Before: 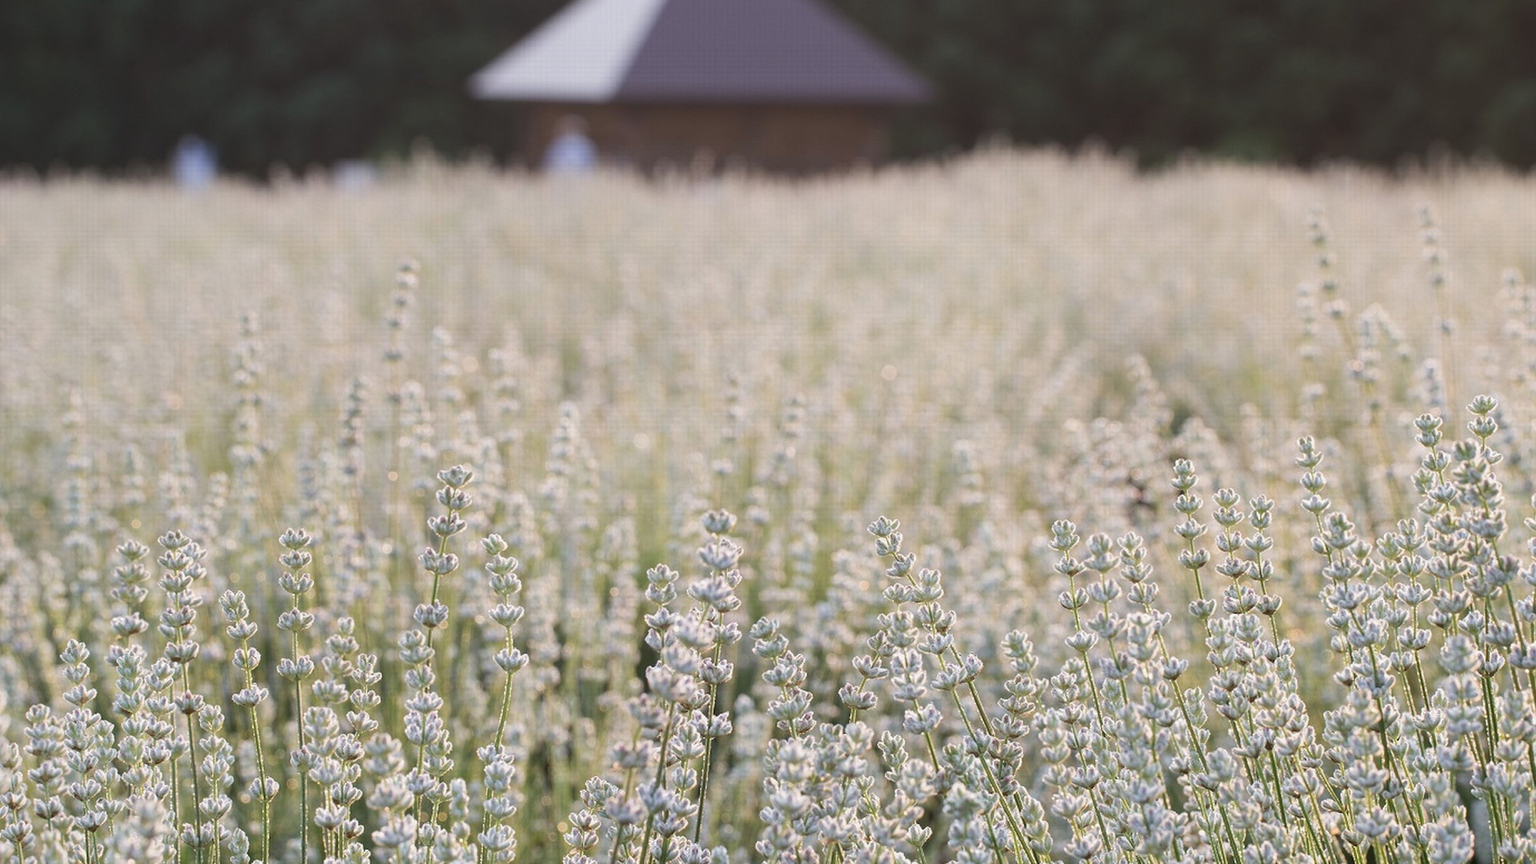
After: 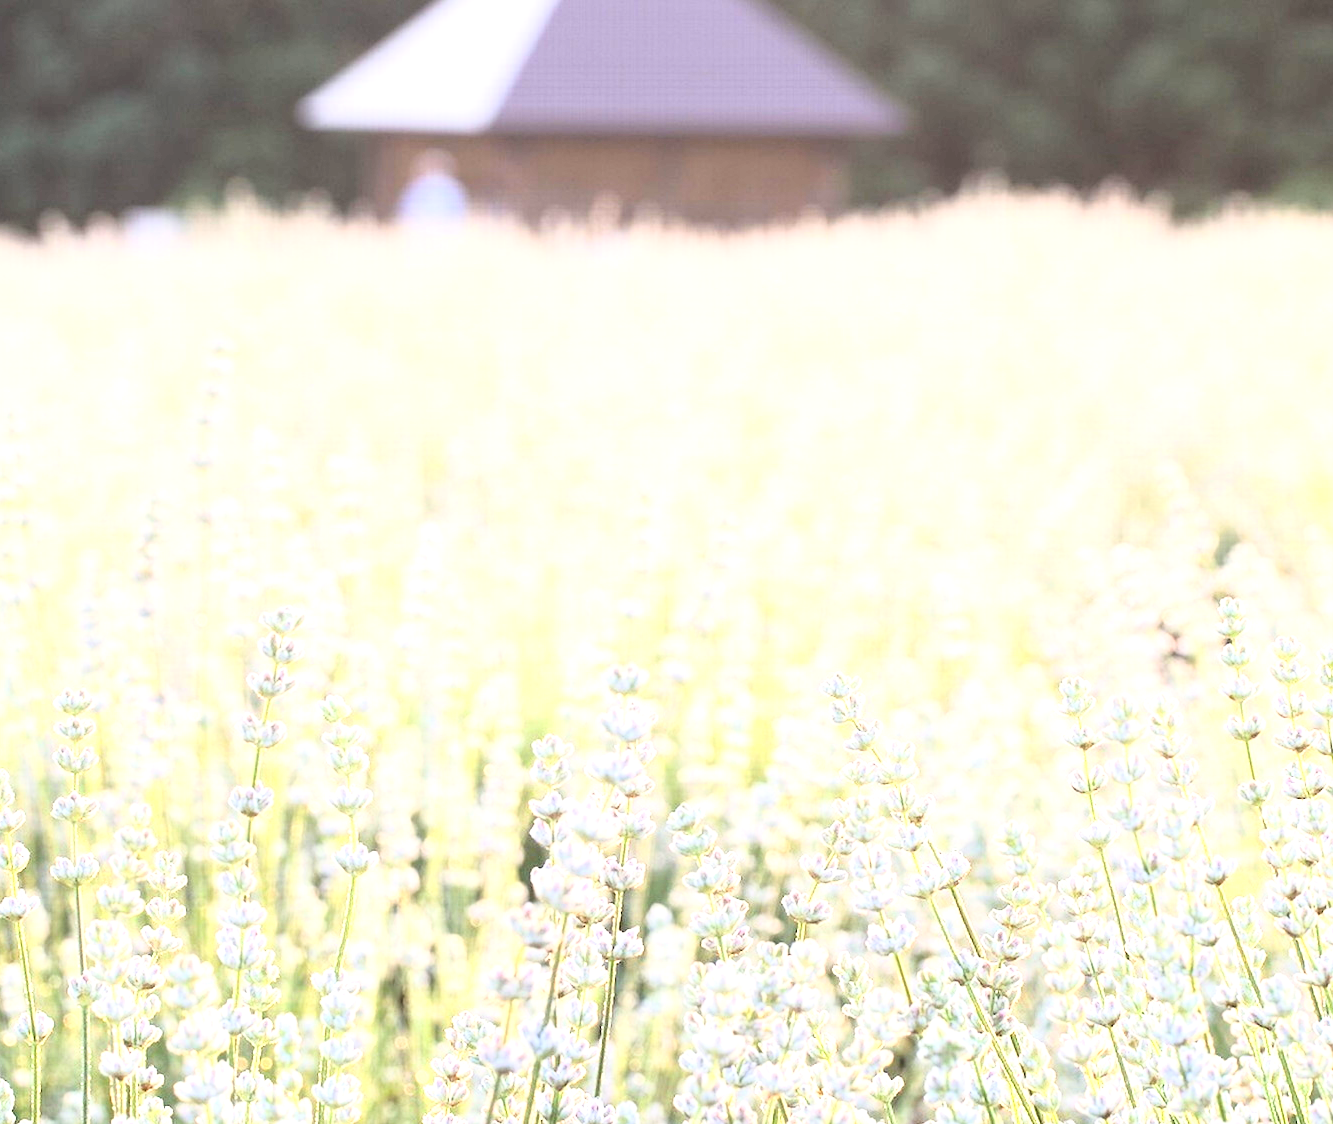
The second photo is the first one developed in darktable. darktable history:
base curve: curves: ch0 [(0, 0) (0.028, 0.03) (0.121, 0.232) (0.46, 0.748) (0.859, 0.968) (1, 1)], preserve colors average RGB
exposure: black level correction 0, exposure 1.2 EV, compensate highlight preservation false
crop and rotate: left 15.549%, right 17.773%
